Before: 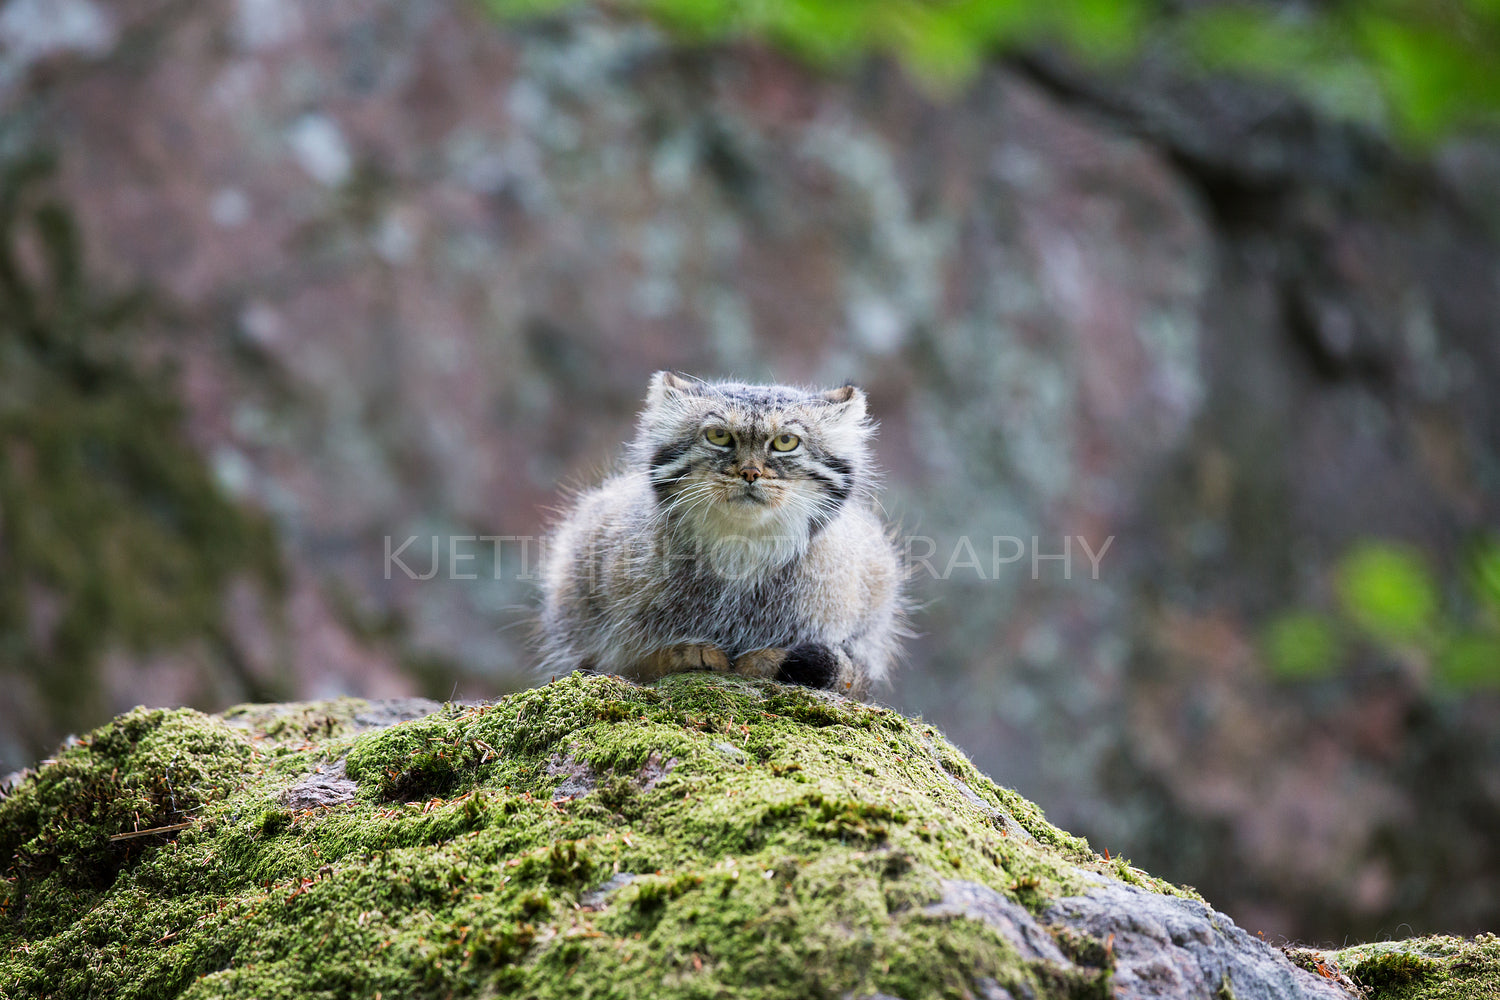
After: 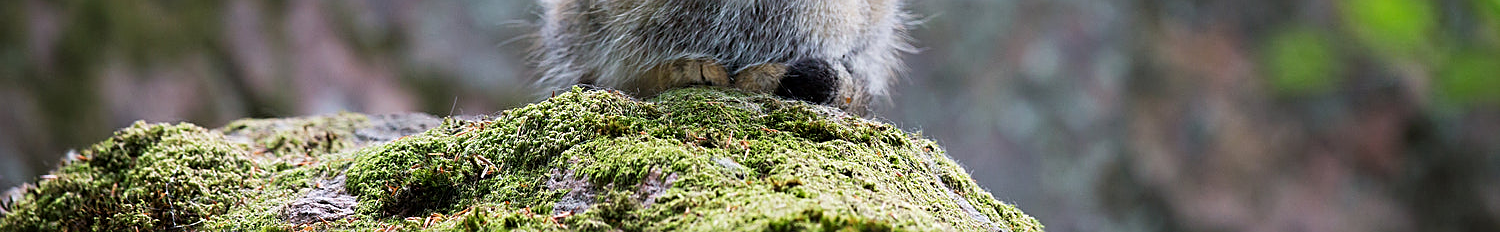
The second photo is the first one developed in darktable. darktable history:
crop and rotate: top 58.55%, bottom 18.222%
sharpen: on, module defaults
